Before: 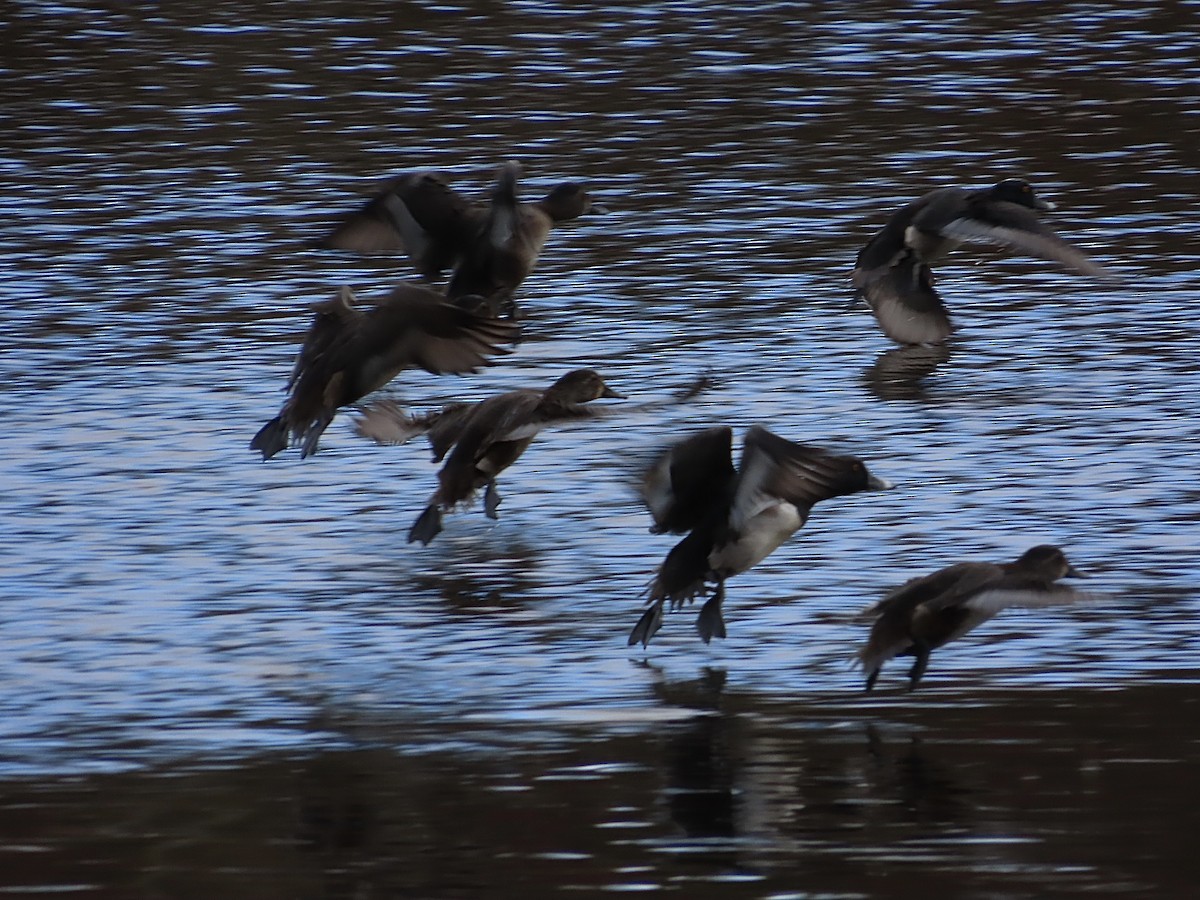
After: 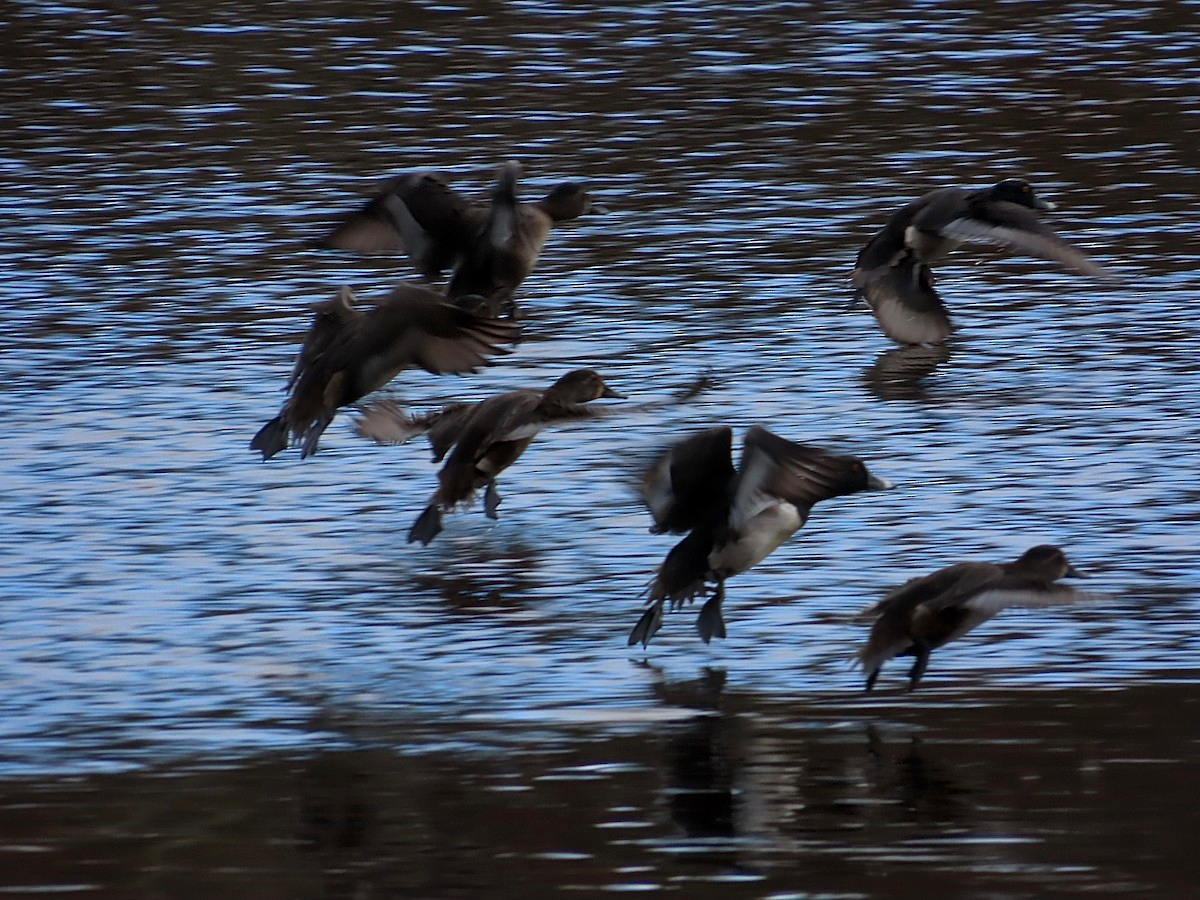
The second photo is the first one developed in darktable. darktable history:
local contrast: mode bilateral grid, contrast 20, coarseness 51, detail 130%, midtone range 0.2
